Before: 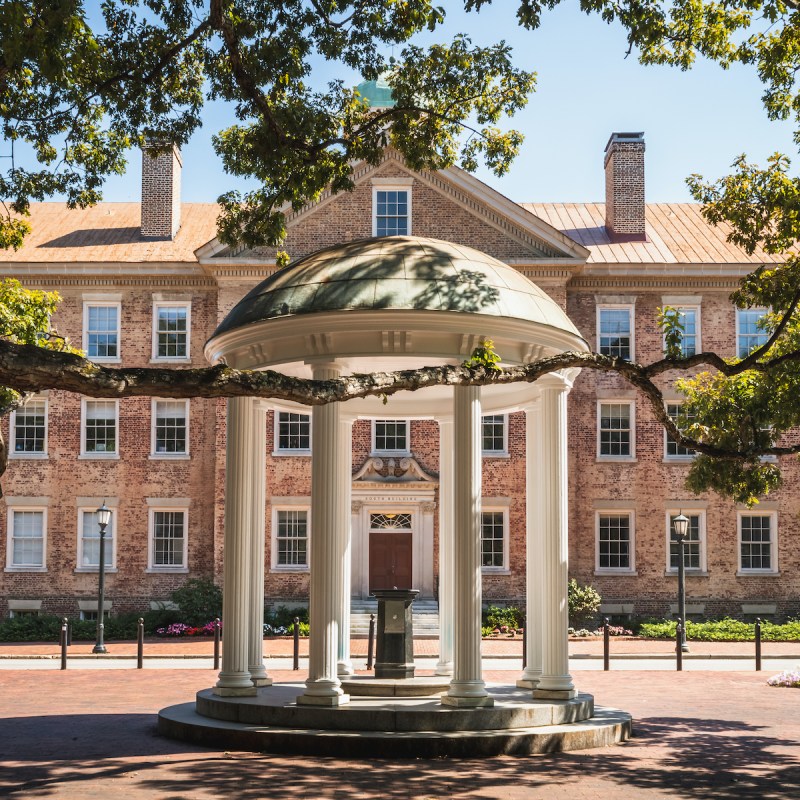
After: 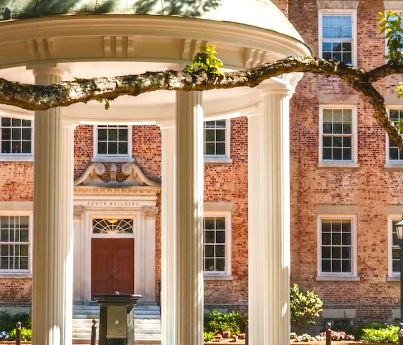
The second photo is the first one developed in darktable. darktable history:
contrast brightness saturation: contrast -0.016, brightness -0.007, saturation 0.032
color balance rgb: perceptual saturation grading › global saturation 44.665%, perceptual saturation grading › highlights -50.462%, perceptual saturation grading › shadows 30.92%, perceptual brilliance grading › global brilliance 10.454%, perceptual brilliance grading › shadows 14.457%, global vibrance 9.275%
shadows and highlights: shadows 76.07, highlights -23.14, soften with gaussian
crop: left 34.829%, top 36.882%, right 14.673%, bottom 19.963%
